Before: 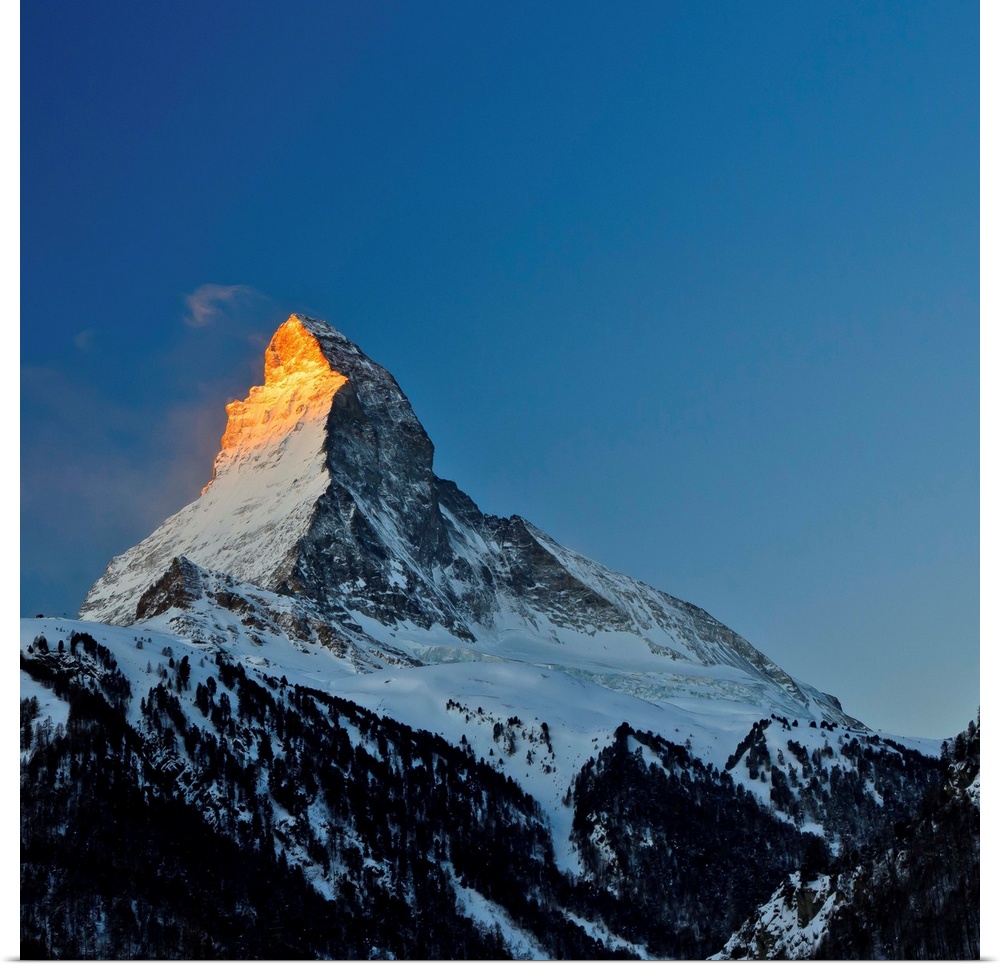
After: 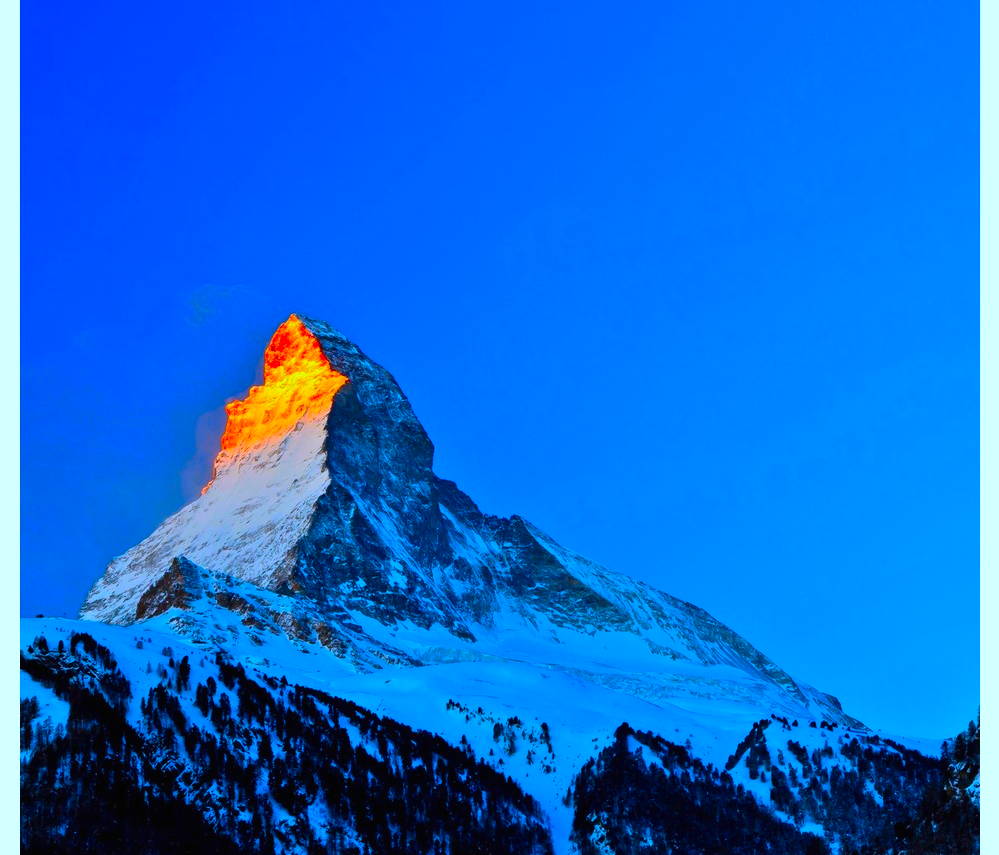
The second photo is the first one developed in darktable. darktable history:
color correction: highlights a* 1.59, highlights b* -1.7, saturation 2.48
crop and rotate: top 0%, bottom 11.49%
exposure: black level correction -0.001, exposure 0.08 EV, compensate highlight preservation false
white balance: red 0.926, green 1.003, blue 1.133
